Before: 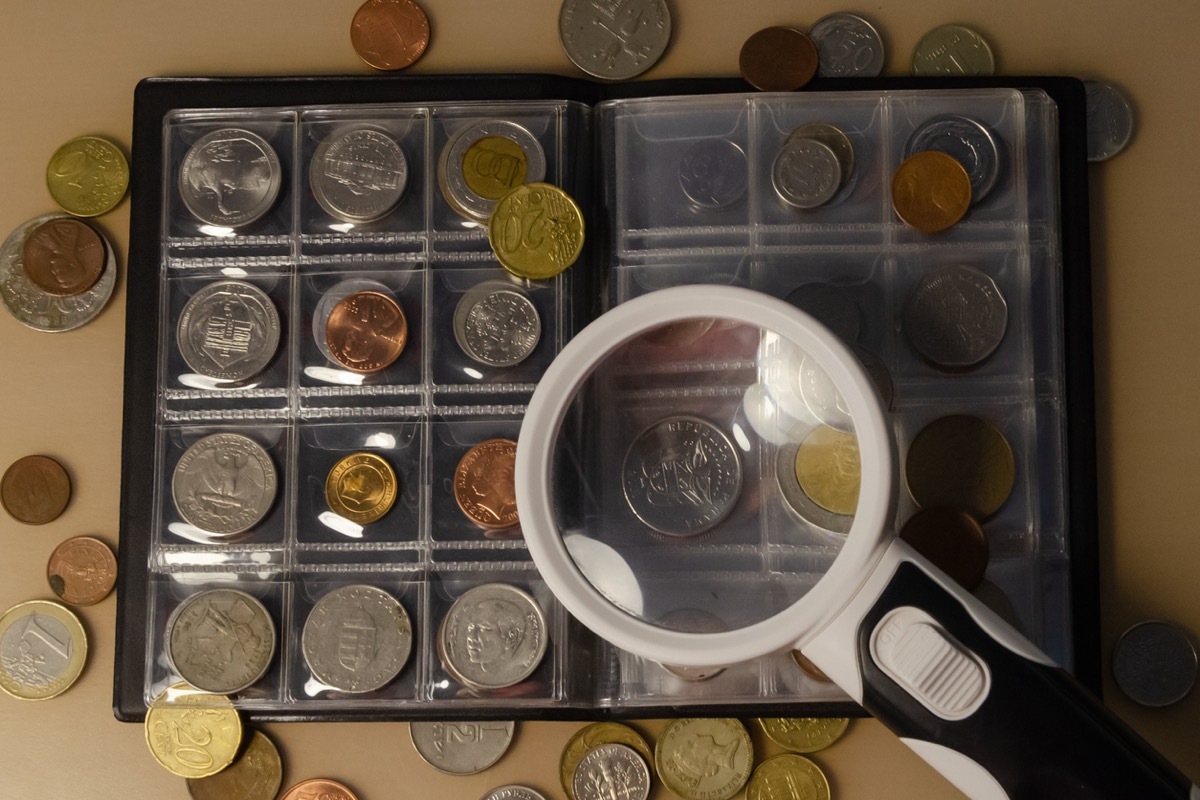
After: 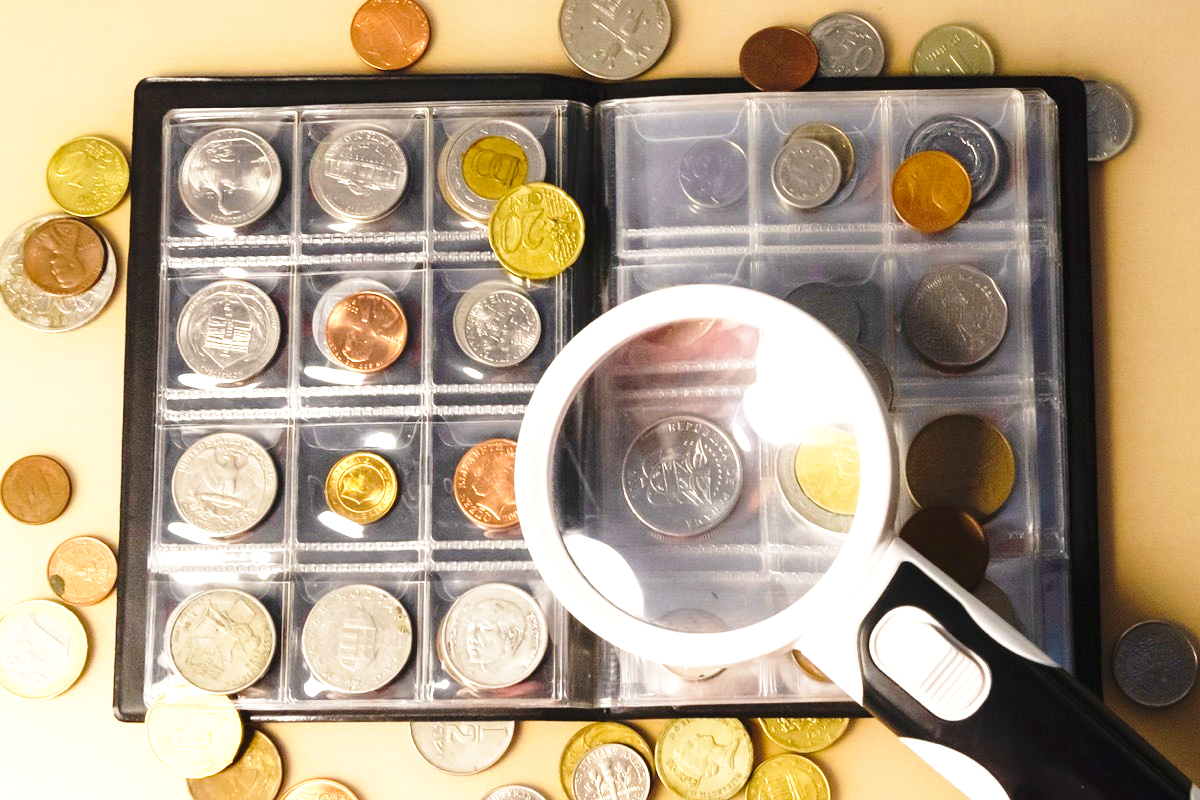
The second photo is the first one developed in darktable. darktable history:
base curve: curves: ch0 [(0, 0) (0.028, 0.03) (0.121, 0.232) (0.46, 0.748) (0.859, 0.968) (1, 1)], preserve colors none
exposure: black level correction 0, exposure 1.625 EV, compensate exposure bias true, compensate highlight preservation false
